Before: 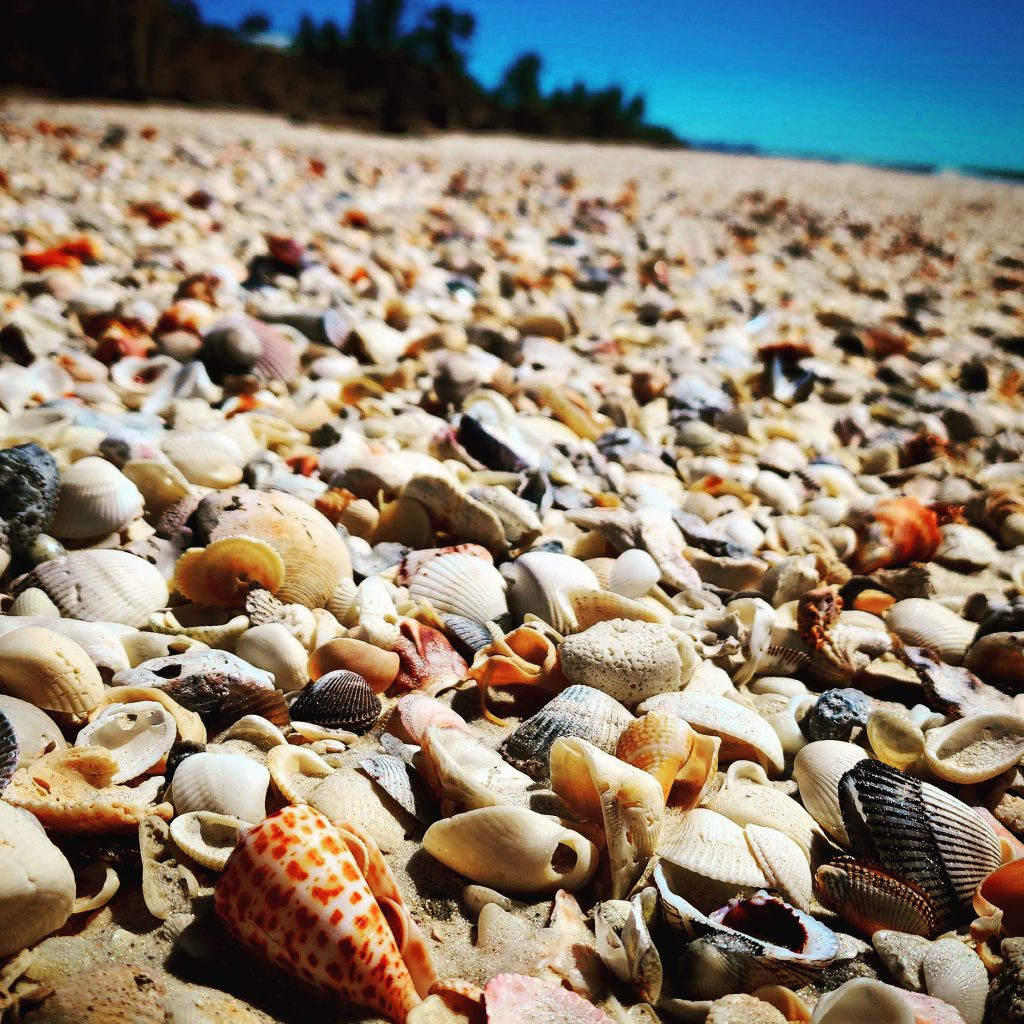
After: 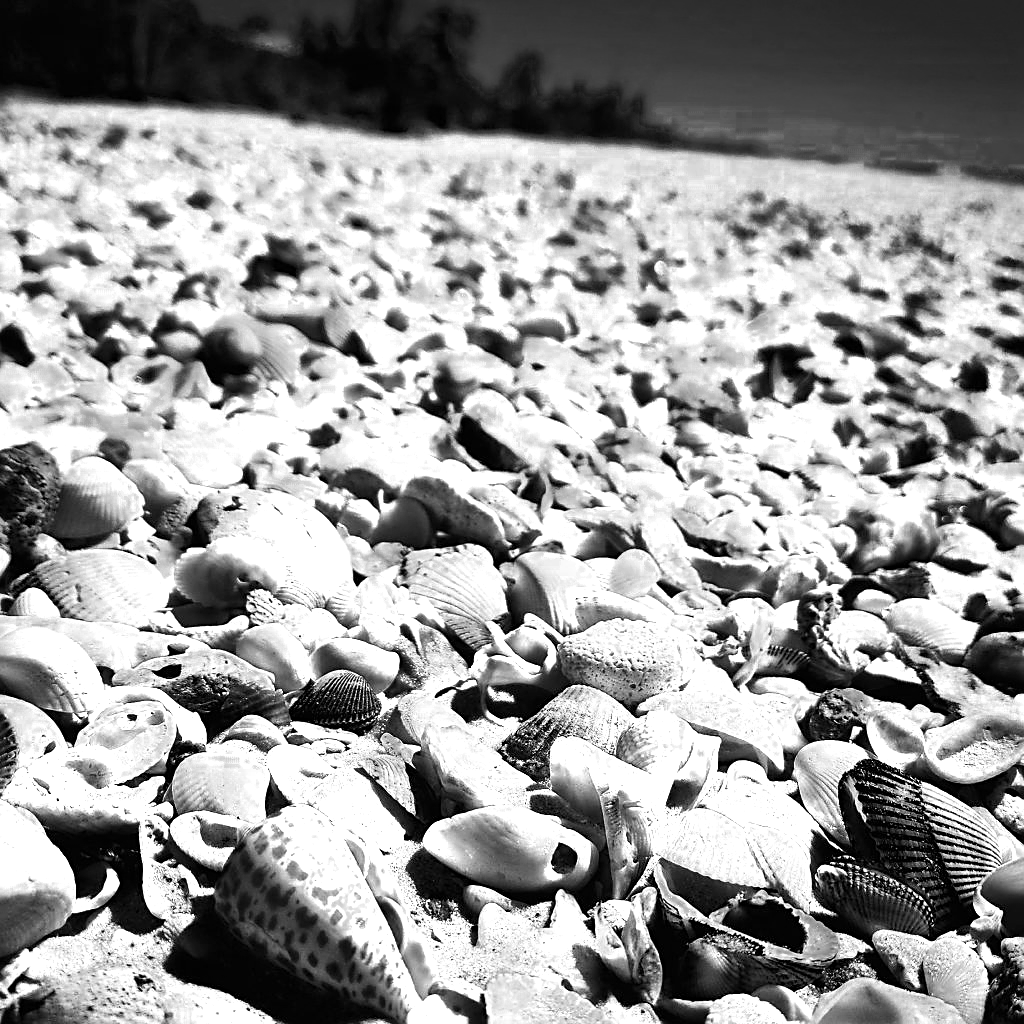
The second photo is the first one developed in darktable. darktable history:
color zones: curves: ch0 [(0, 0.554) (0.146, 0.662) (0.293, 0.86) (0.503, 0.774) (0.637, 0.106) (0.74, 0.072) (0.866, 0.488) (0.998, 0.569)]; ch1 [(0, 0) (0.143, 0) (0.286, 0) (0.429, 0) (0.571, 0) (0.714, 0) (0.857, 0)], mix 38.69%
shadows and highlights: soften with gaussian
exposure: black level correction 0.002, exposure -0.097 EV, compensate highlight preservation false
sharpen: on, module defaults
